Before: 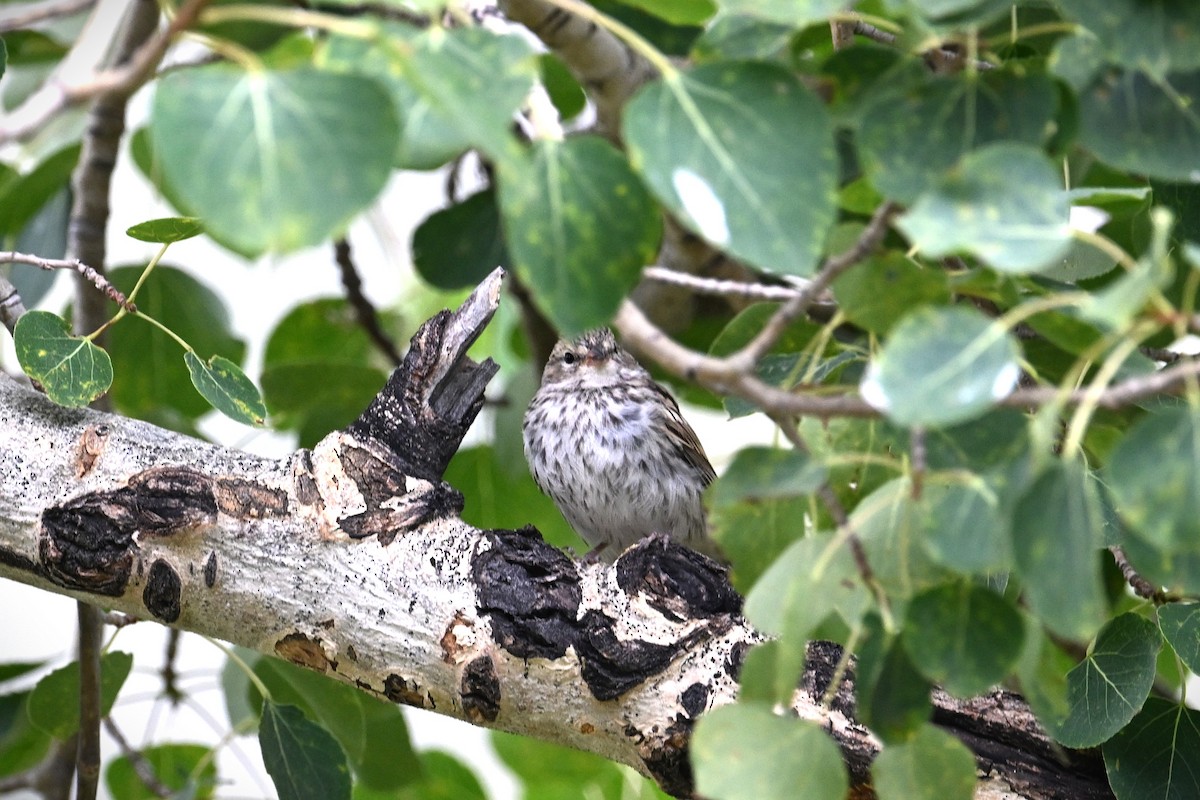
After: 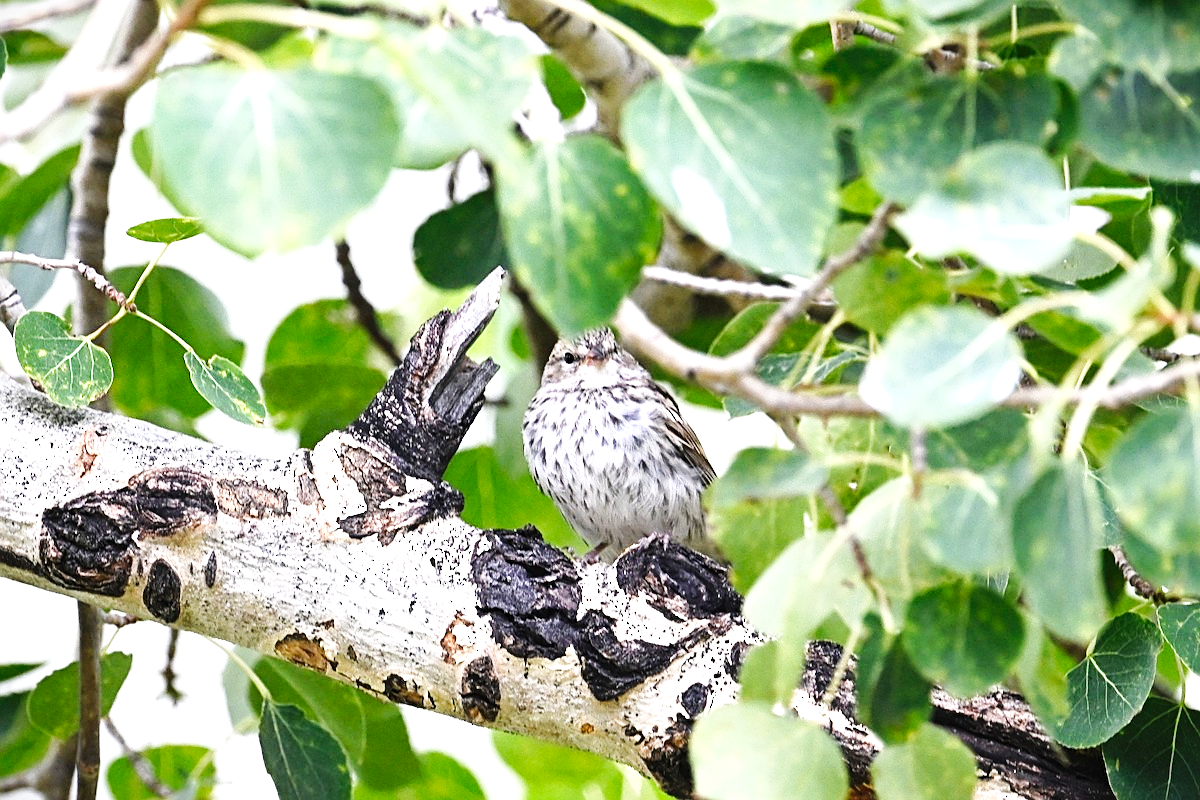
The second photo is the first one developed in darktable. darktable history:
exposure: black level correction 0, exposure 0.7 EV, compensate exposure bias true, compensate highlight preservation false
sharpen: on, module defaults
base curve: curves: ch0 [(0, 0) (0.032, 0.025) (0.121, 0.166) (0.206, 0.329) (0.605, 0.79) (1, 1)], preserve colors none
